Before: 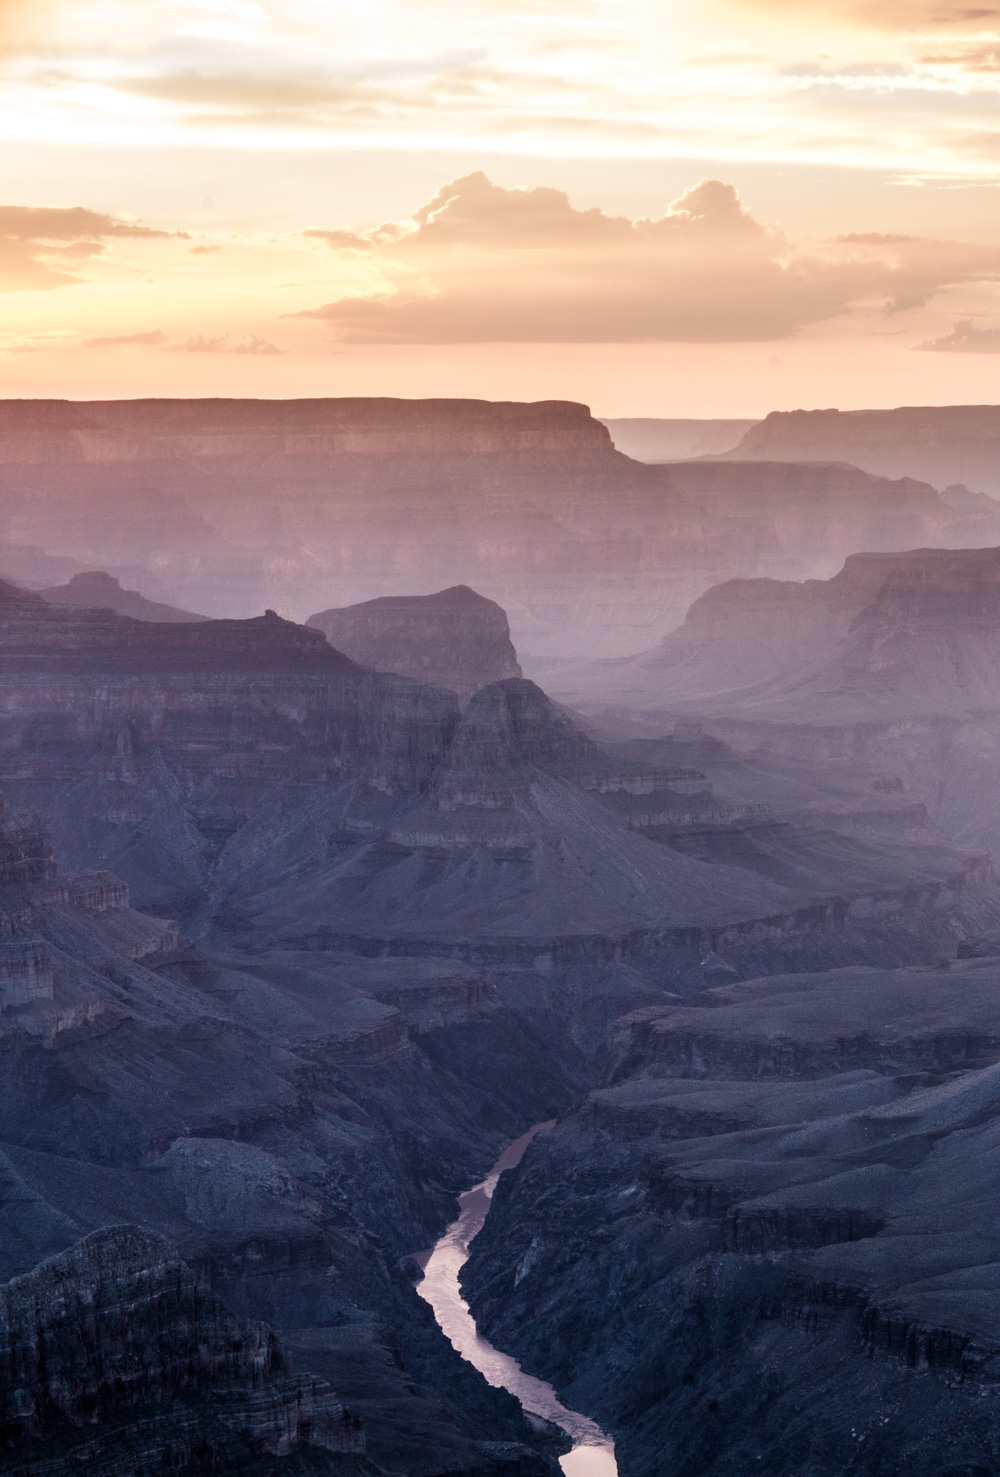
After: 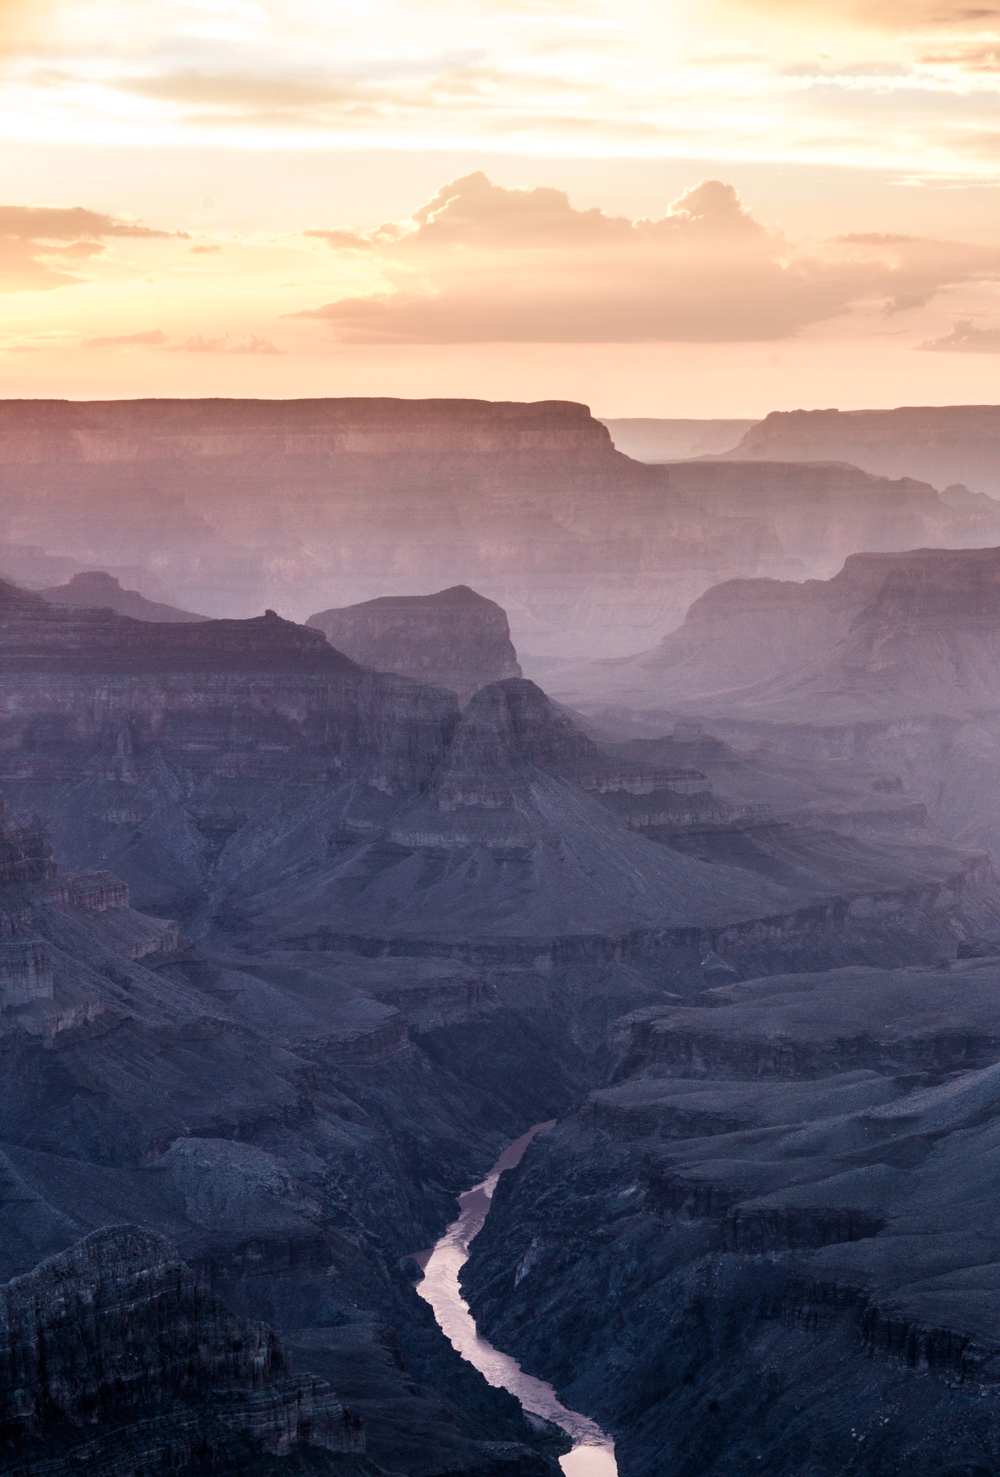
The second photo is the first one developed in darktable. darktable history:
contrast brightness saturation: contrast 0.101, brightness 0.01, saturation 0.02
